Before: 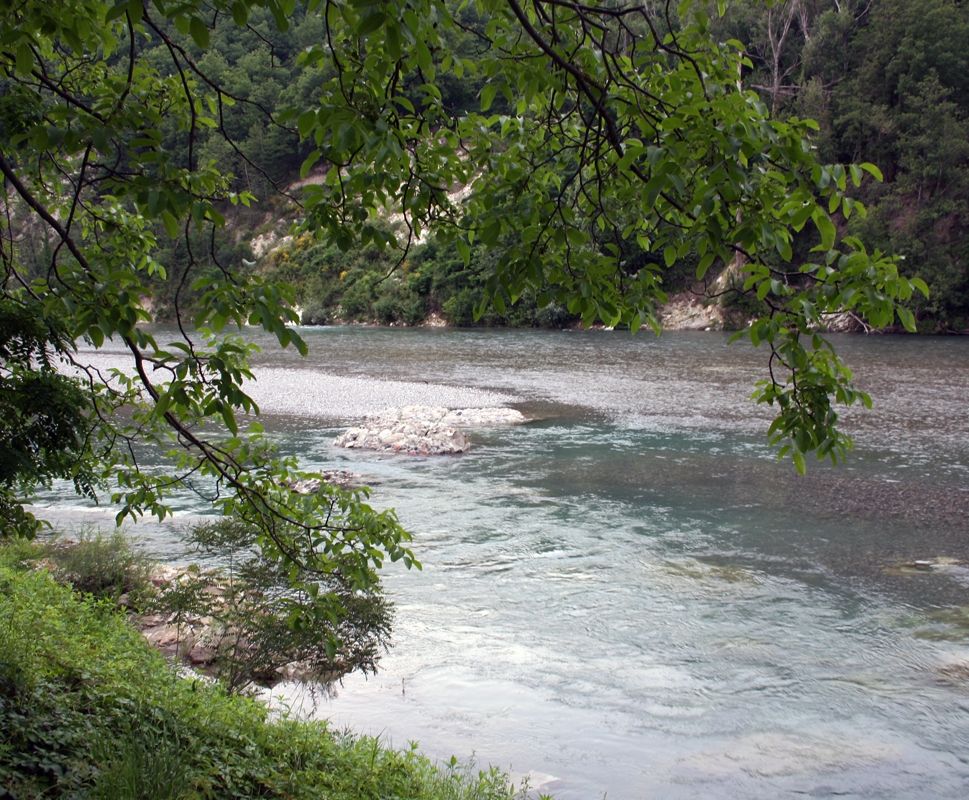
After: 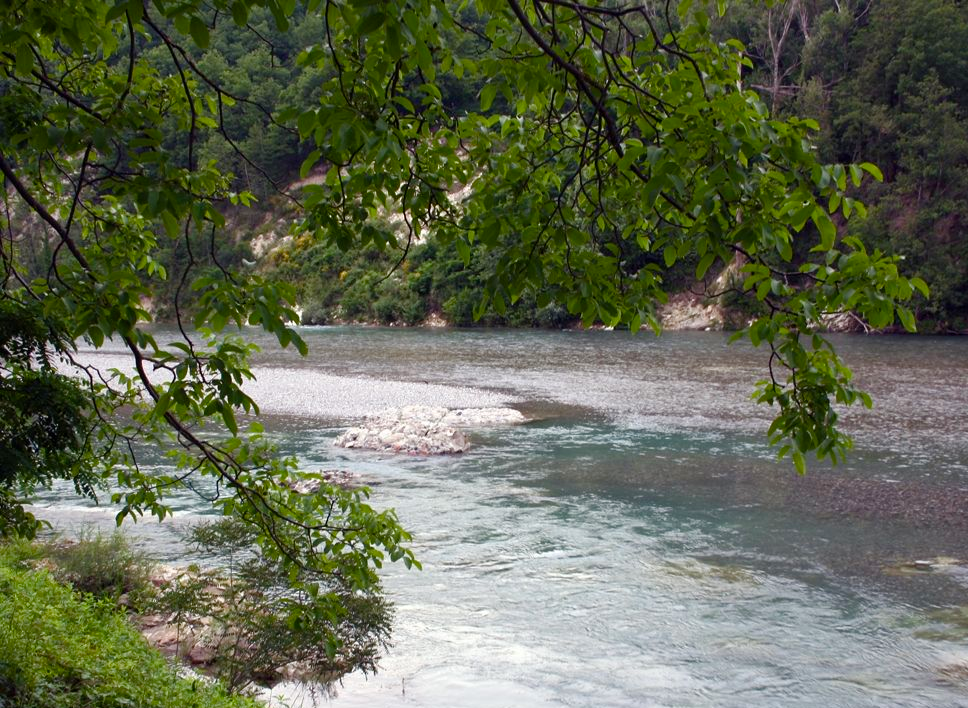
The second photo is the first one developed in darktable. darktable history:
crop and rotate: top 0%, bottom 11.477%
color balance rgb: linear chroma grading › global chroma 8.74%, perceptual saturation grading › global saturation 0.349%, perceptual saturation grading › highlights -18.284%, perceptual saturation grading › mid-tones 6.949%, perceptual saturation grading › shadows 27.113%, global vibrance 20%
